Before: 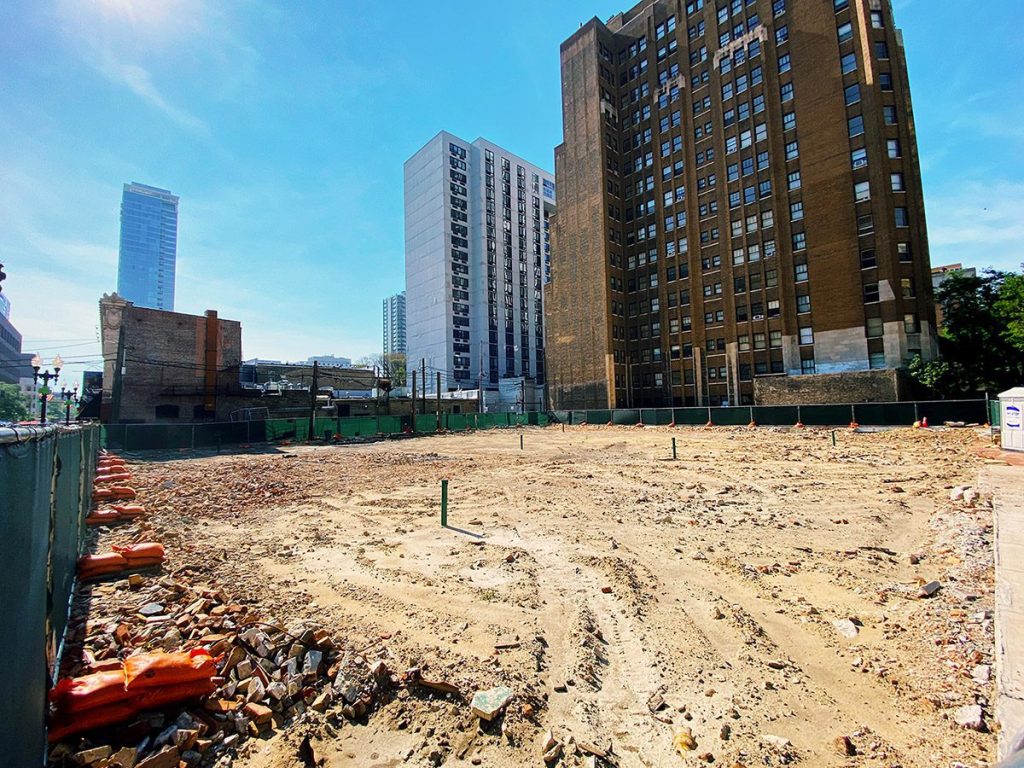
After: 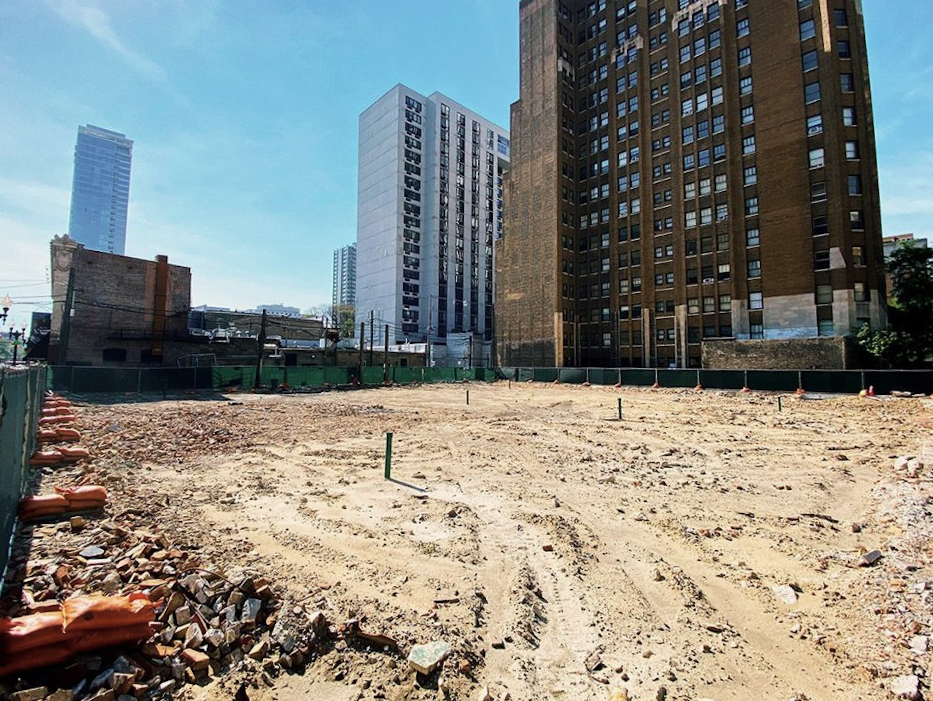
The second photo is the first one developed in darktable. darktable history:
exposure: exposure -0.04 EV, compensate highlight preservation false
crop and rotate: angle -1.92°, left 3.134%, top 4.027%, right 1.629%, bottom 0.655%
contrast brightness saturation: contrast 0.096, saturation -0.29
velvia: strength 15.27%
